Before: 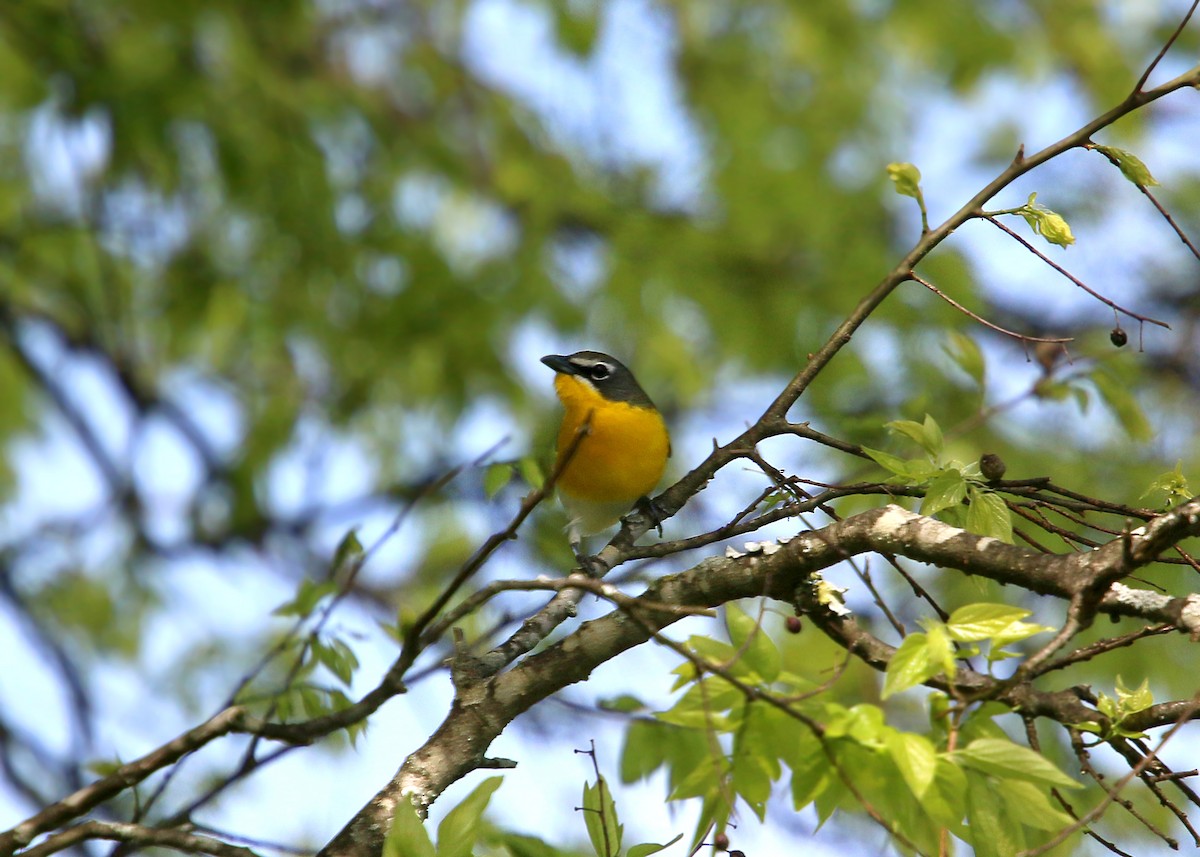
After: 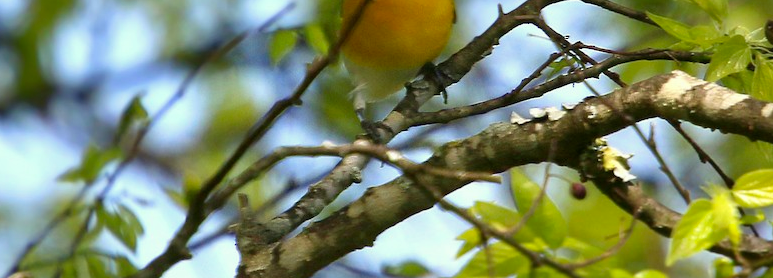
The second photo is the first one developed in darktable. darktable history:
color calibration: output R [0.972, 0.068, -0.094, 0], output G [-0.178, 1.216, -0.086, 0], output B [0.095, -0.136, 0.98, 0], illuminant same as pipeline (D50), adaptation XYZ, x 0.345, y 0.357, temperature 5012.47 K
crop: left 17.964%, top 50.671%, right 17.598%, bottom 16.875%
